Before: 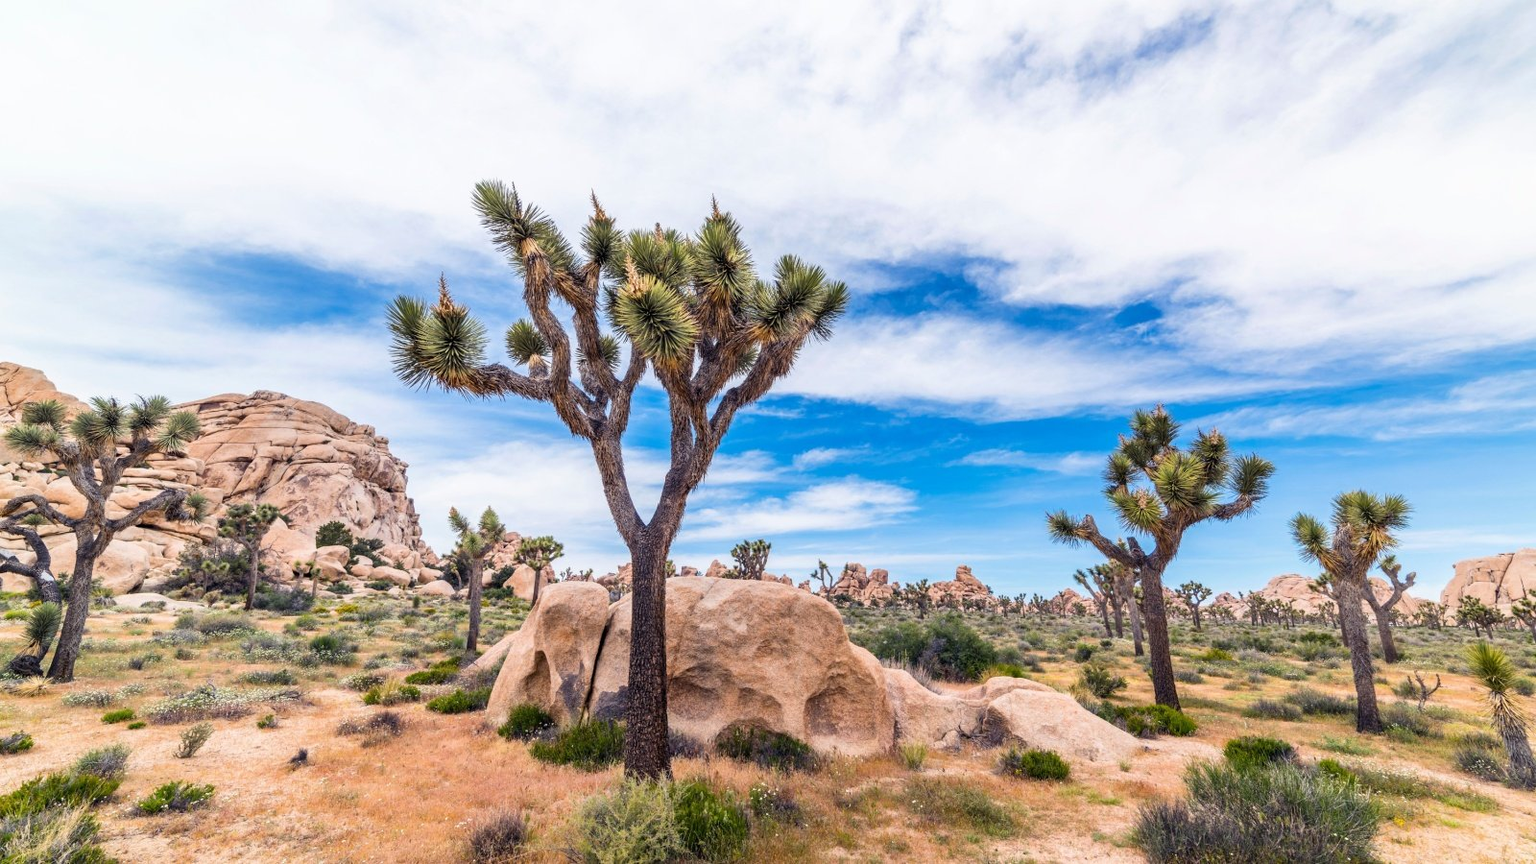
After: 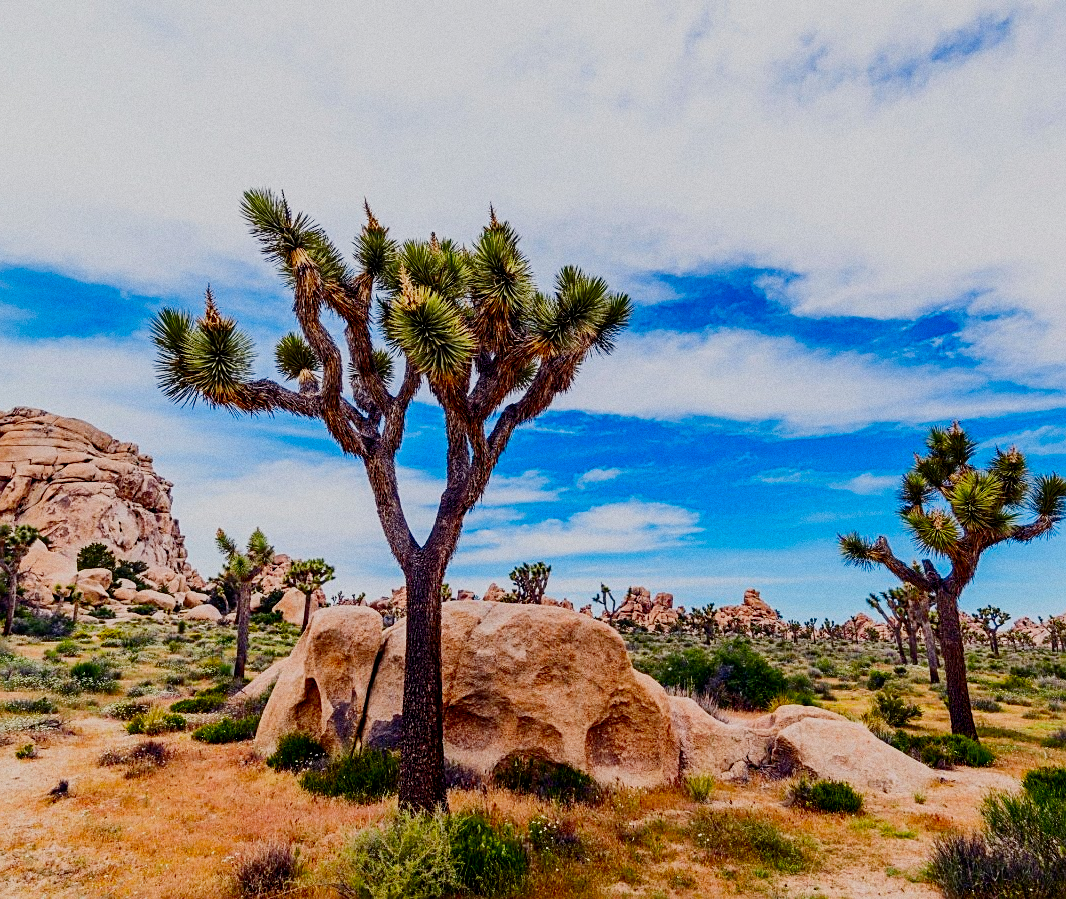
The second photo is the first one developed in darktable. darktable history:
crop and rotate: left 15.754%, right 17.579%
sharpen: on, module defaults
filmic rgb: middle gray luminance 30%, black relative exposure -9 EV, white relative exposure 7 EV, threshold 6 EV, target black luminance 0%, hardness 2.94, latitude 2.04%, contrast 0.963, highlights saturation mix 5%, shadows ↔ highlights balance 12.16%, add noise in highlights 0, preserve chrominance no, color science v3 (2019), use custom middle-gray values true, iterations of high-quality reconstruction 0, contrast in highlights soft, enable highlight reconstruction true
grain: on, module defaults
contrast brightness saturation: contrast 0.26, brightness 0.02, saturation 0.87
